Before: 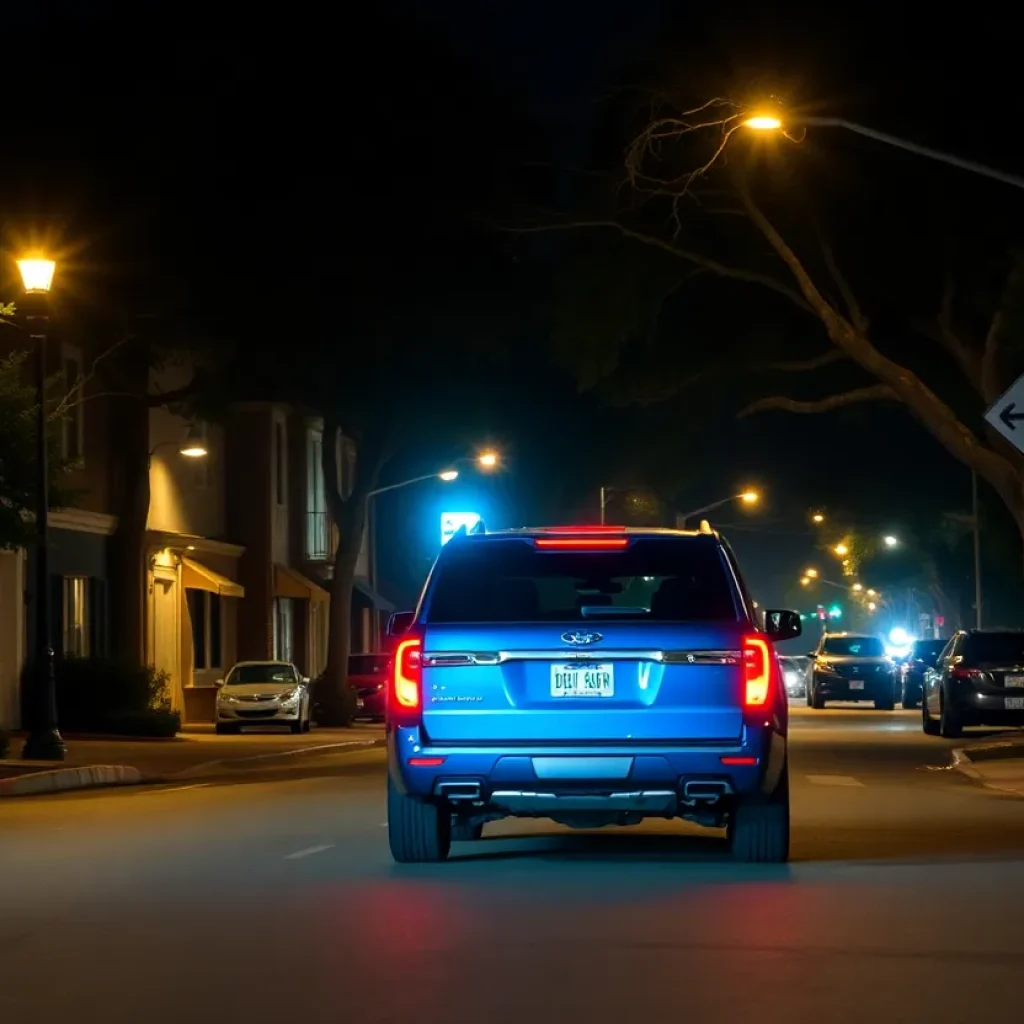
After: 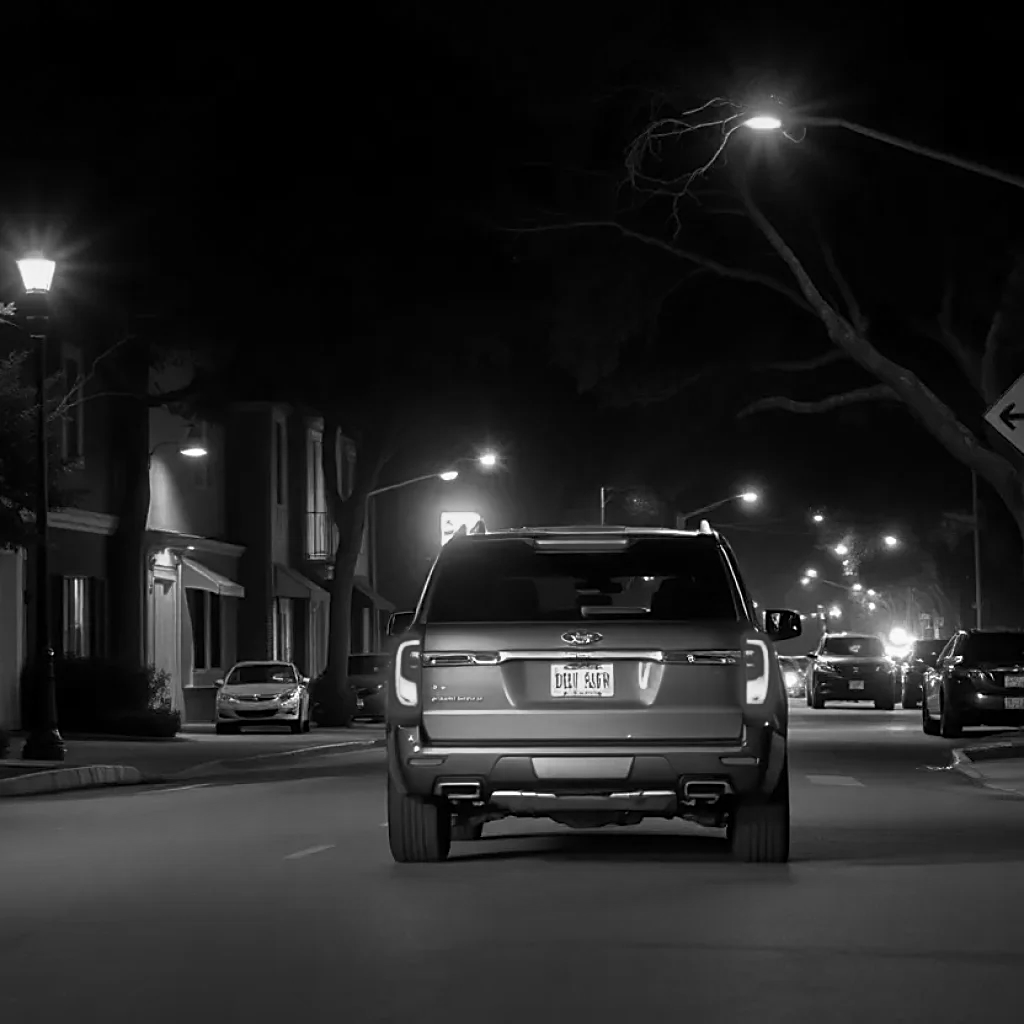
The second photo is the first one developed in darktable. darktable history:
sharpen: amount 0.478
tone equalizer: on, module defaults
monochrome: a 0, b 0, size 0.5, highlights 0.57
exposure: compensate highlight preservation false
